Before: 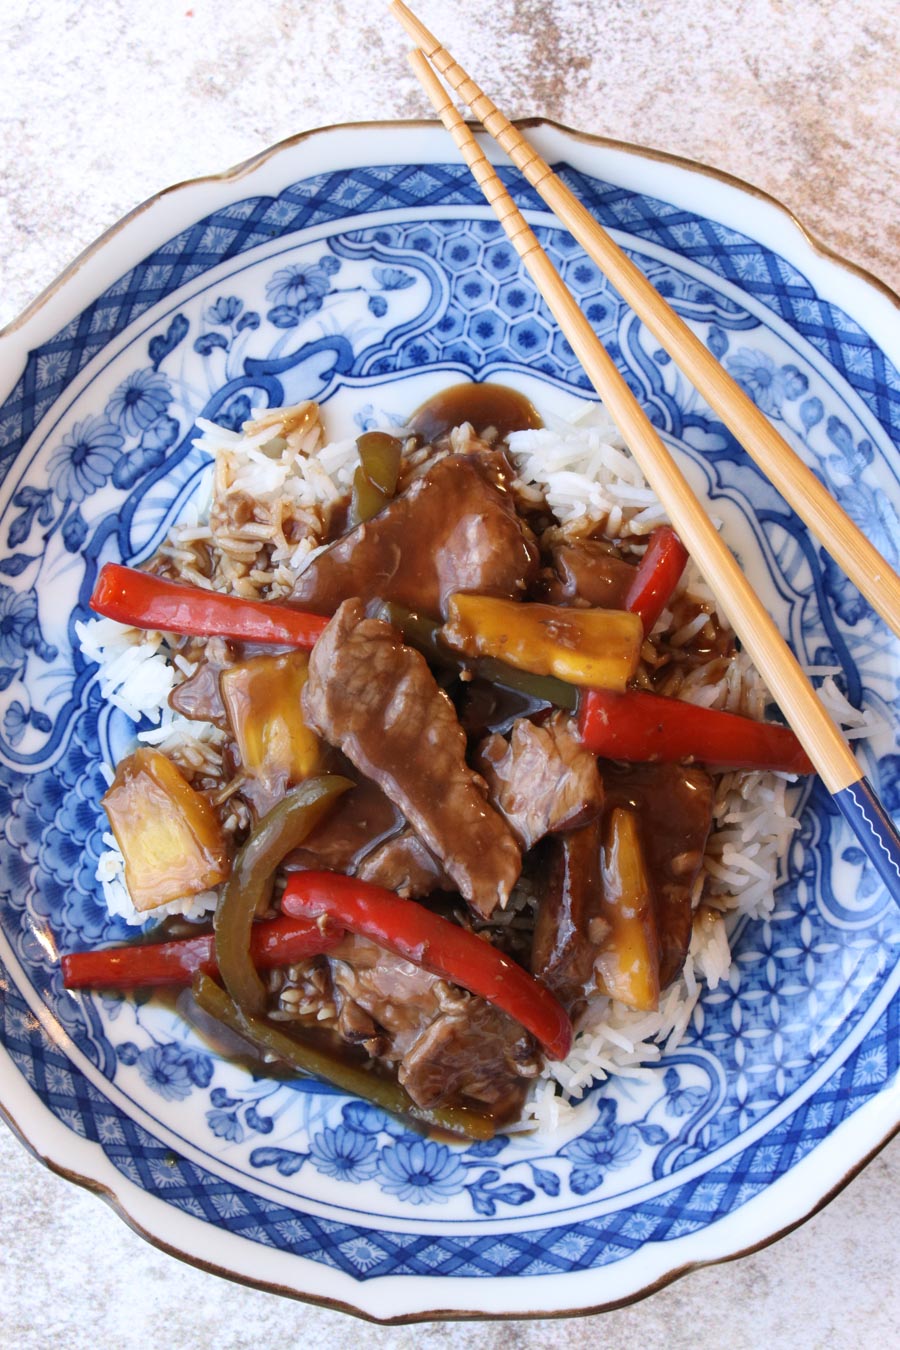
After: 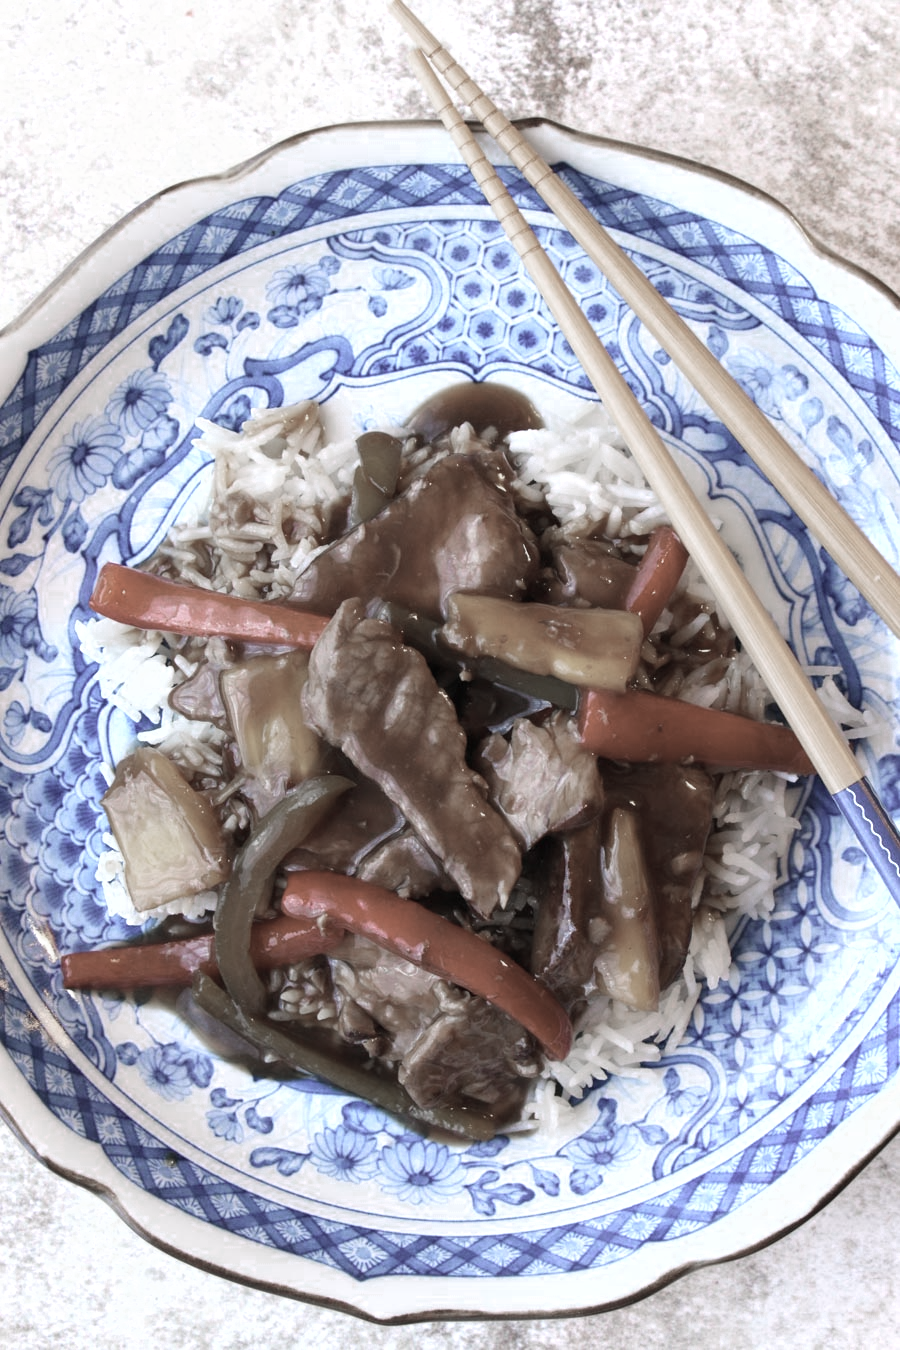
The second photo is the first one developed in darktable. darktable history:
exposure: compensate highlight preservation false
color zones: curves: ch0 [(0, 0.613) (0.01, 0.613) (0.245, 0.448) (0.498, 0.529) (0.642, 0.665) (0.879, 0.777) (0.99, 0.613)]; ch1 [(0, 0.272) (0.219, 0.127) (0.724, 0.346)]
white balance: red 1.009, blue 0.985
